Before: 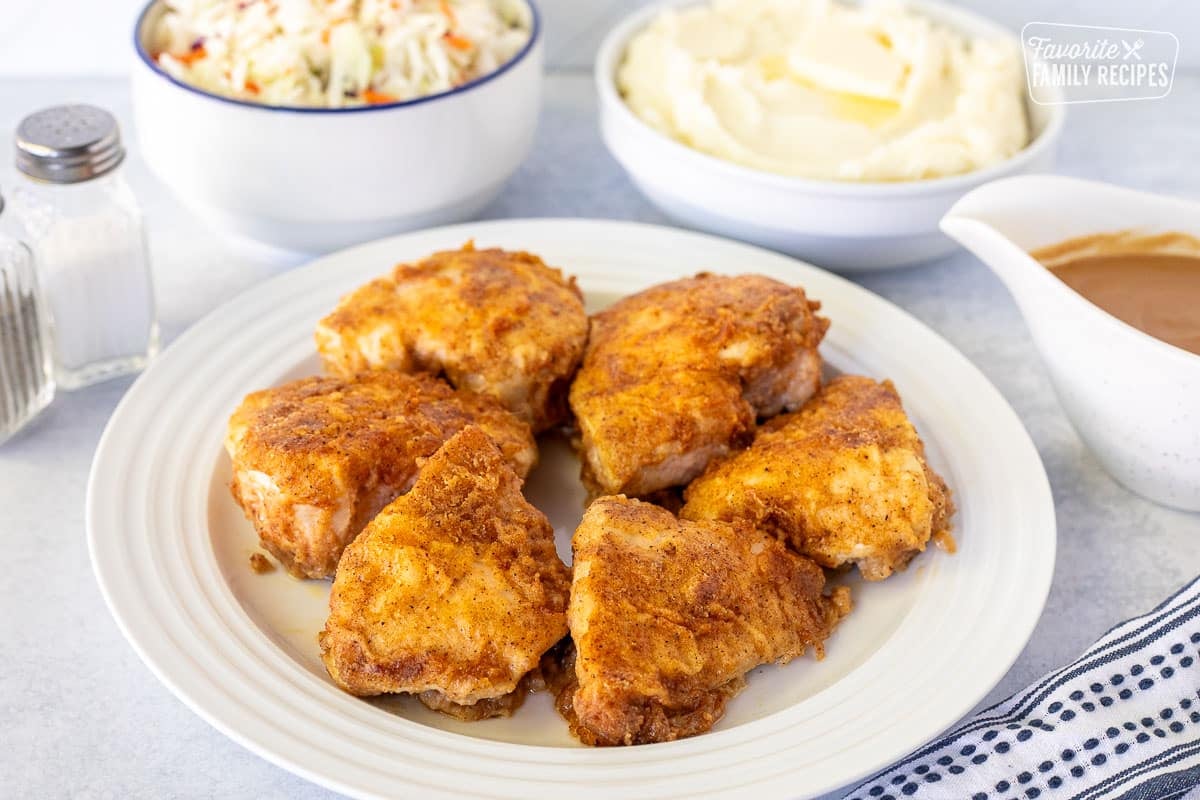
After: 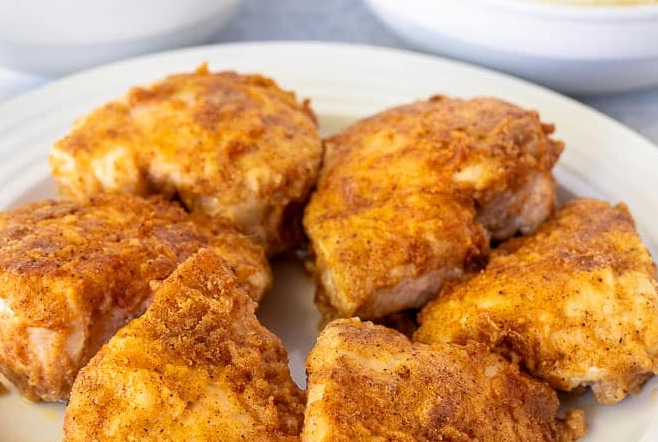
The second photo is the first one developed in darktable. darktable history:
crop and rotate: left 22.22%, top 22.148%, right 22.898%, bottom 22.494%
